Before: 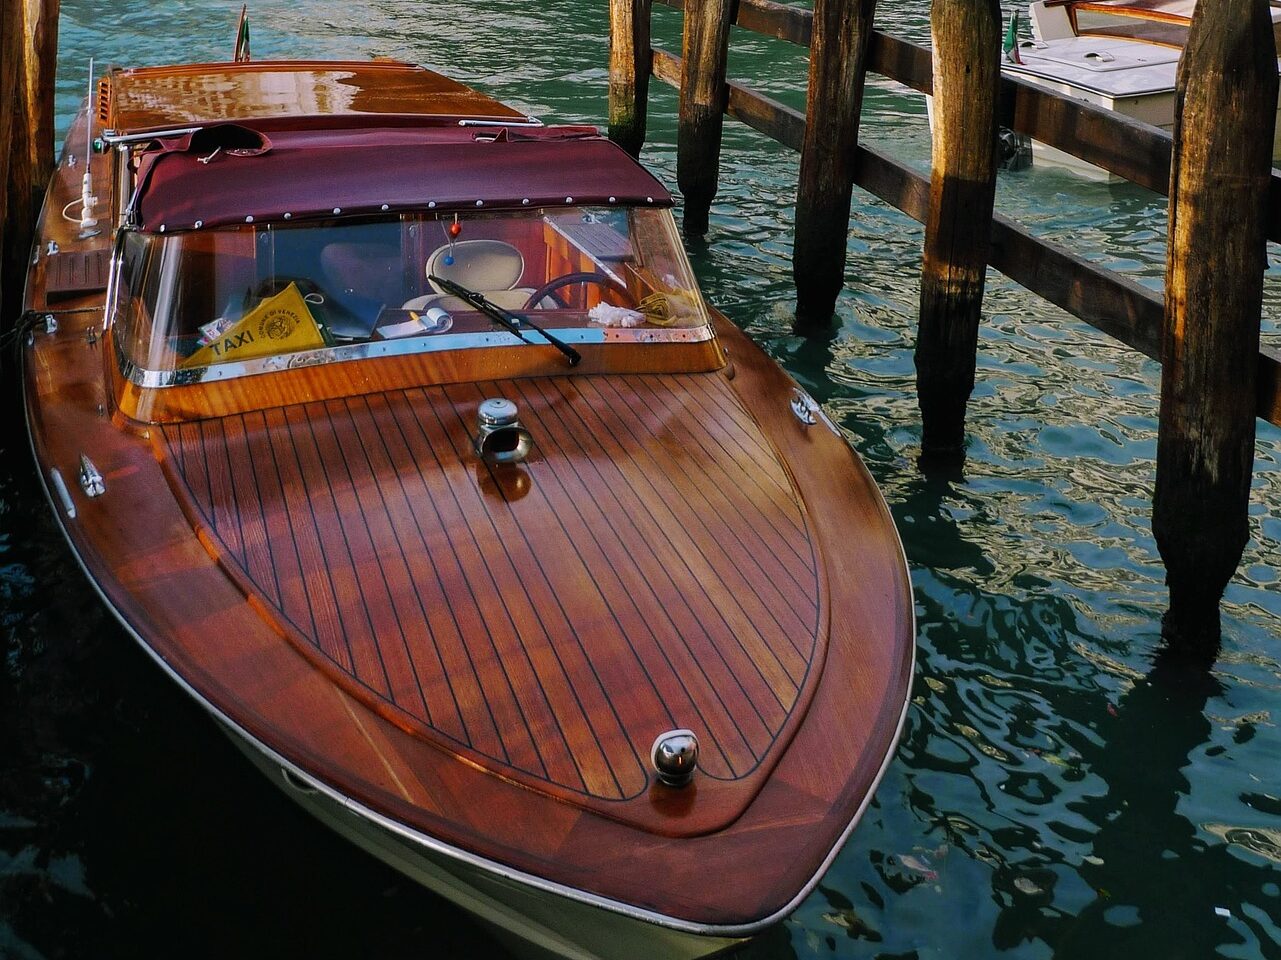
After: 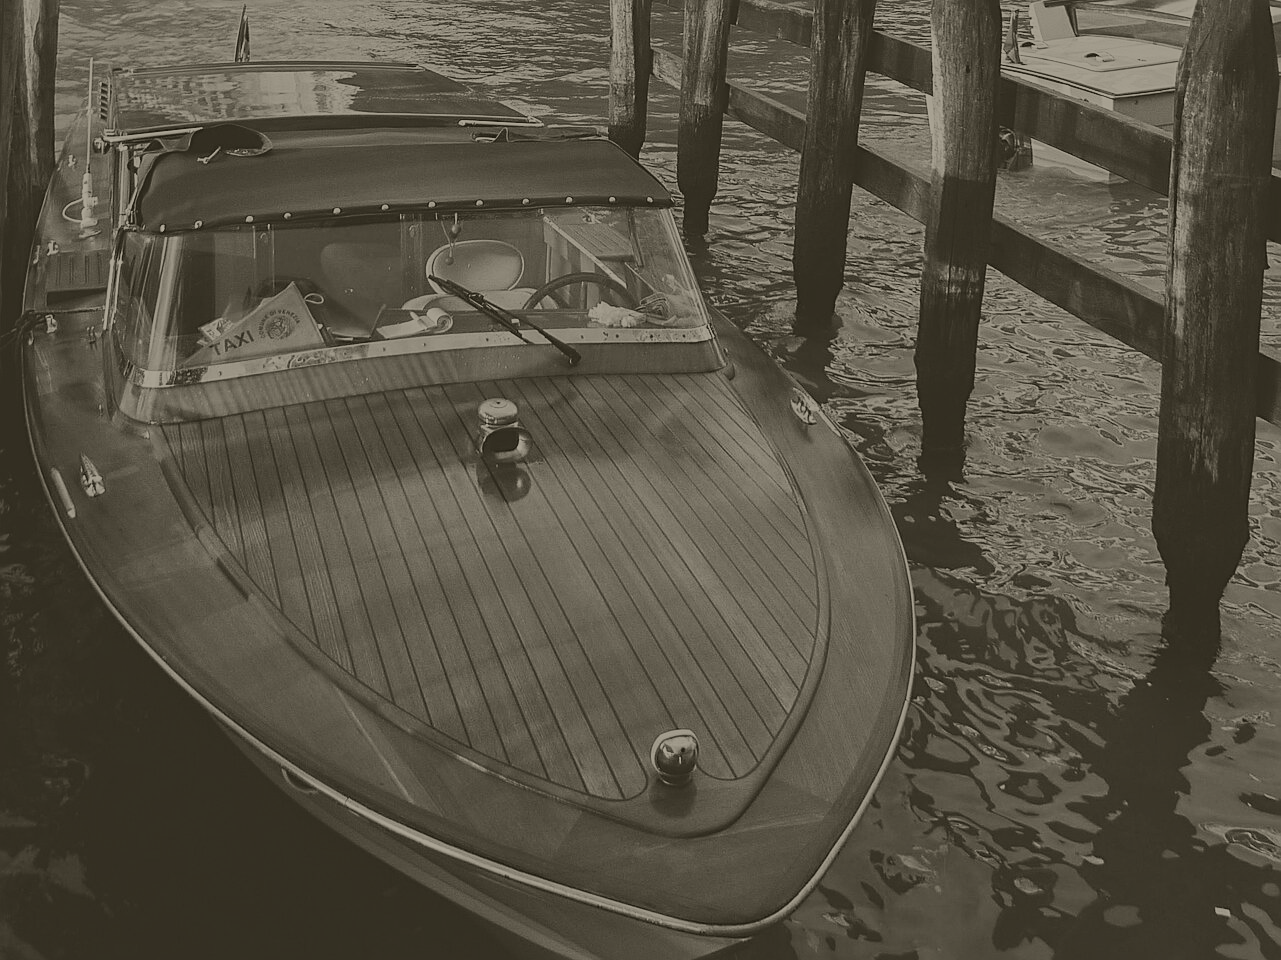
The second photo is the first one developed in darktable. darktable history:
white balance: red 0.976, blue 1.04
color balance: lift [1.007, 1, 1, 1], gamma [1.097, 1, 1, 1]
colorize: hue 41.44°, saturation 22%, source mix 60%, lightness 10.61%
sharpen: radius 2.167, amount 0.381, threshold 0
base curve: curves: ch0 [(0, 0) (0.088, 0.125) (0.176, 0.251) (0.354, 0.501) (0.613, 0.749) (1, 0.877)], preserve colors none
